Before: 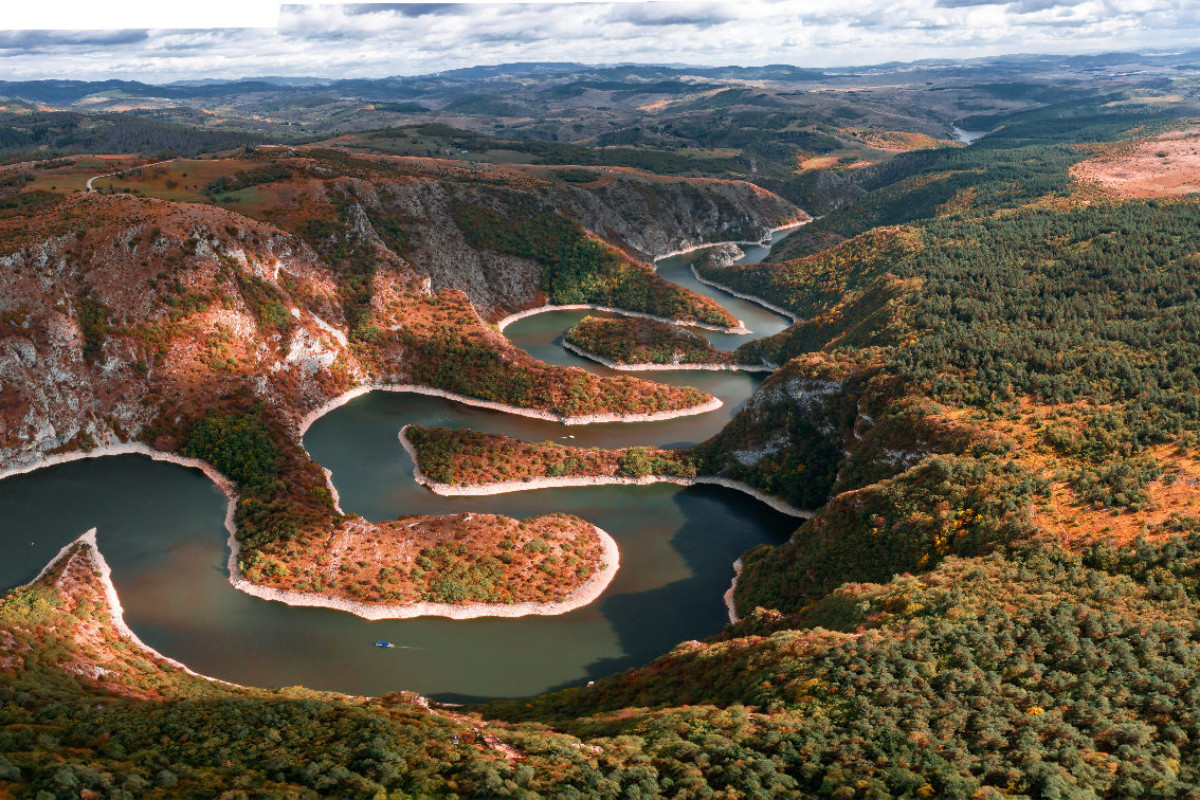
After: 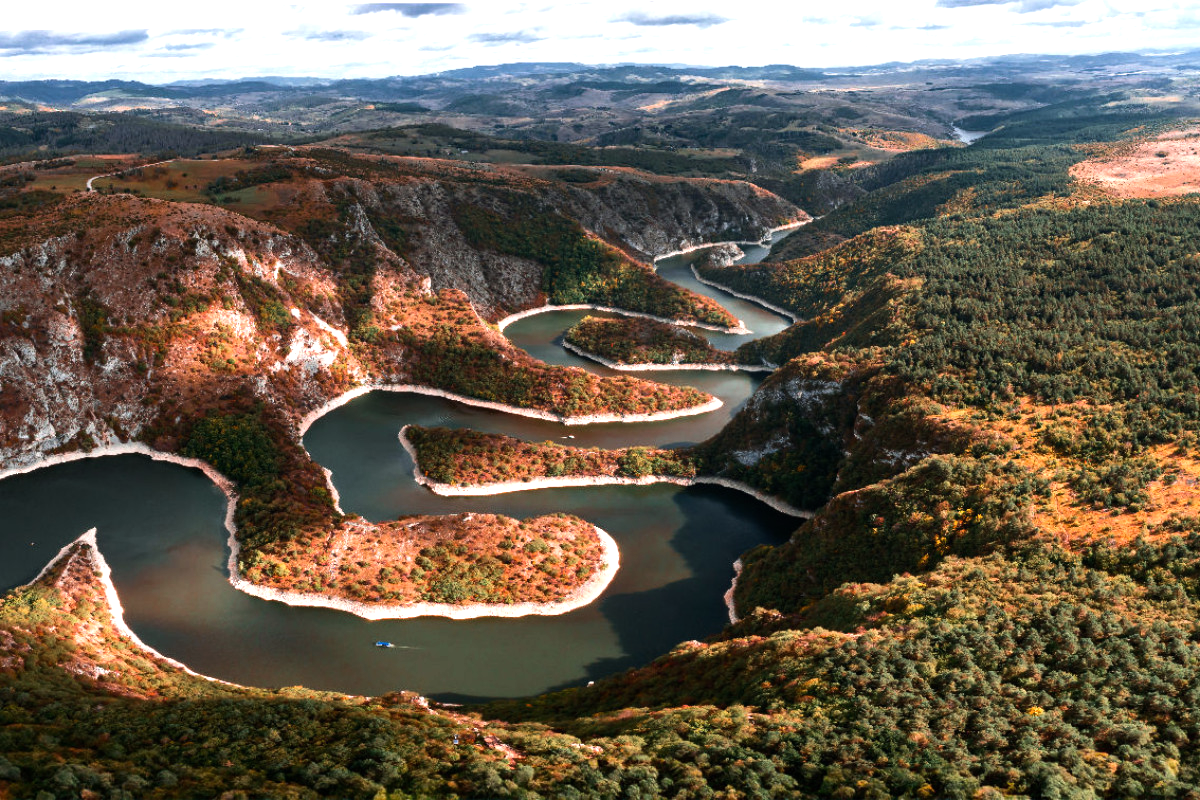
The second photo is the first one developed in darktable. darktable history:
tone equalizer: -8 EV -0.751 EV, -7 EV -0.736 EV, -6 EV -0.619 EV, -5 EV -0.393 EV, -3 EV 0.384 EV, -2 EV 0.6 EV, -1 EV 0.695 EV, +0 EV 0.776 EV, edges refinement/feathering 500, mask exposure compensation -1.57 EV, preserve details no
